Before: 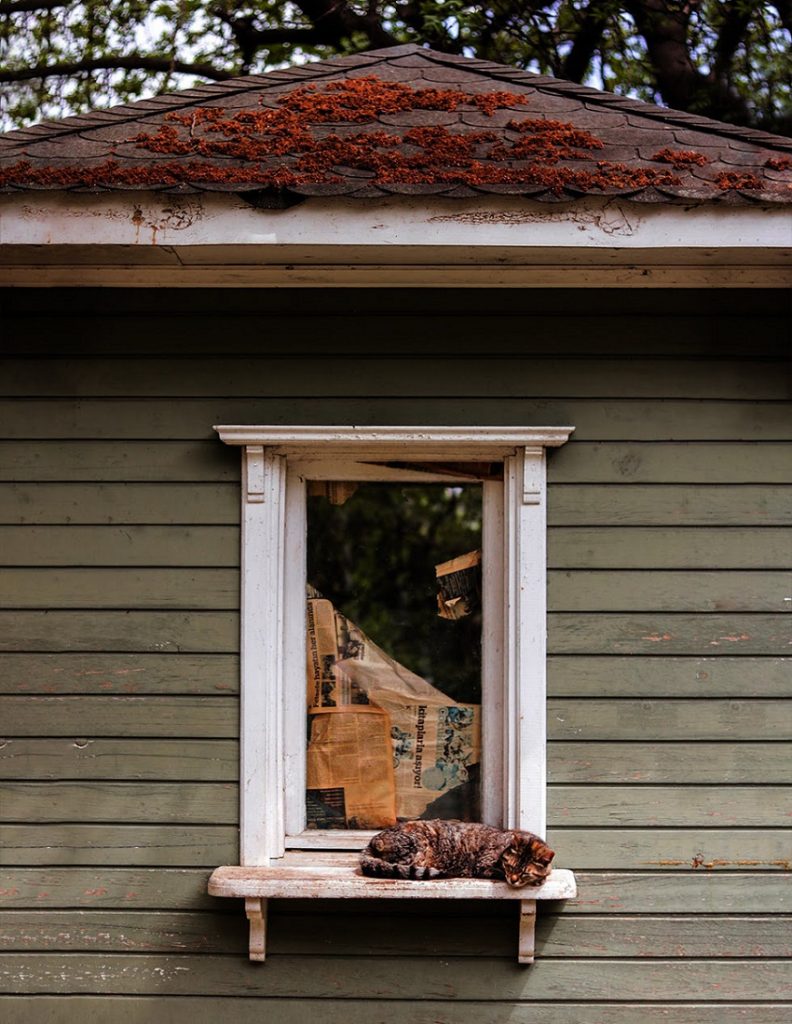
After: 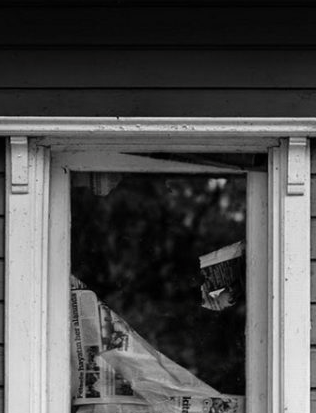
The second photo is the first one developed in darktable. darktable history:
crop: left 29.916%, top 30.23%, right 30.166%, bottom 29.43%
contrast brightness saturation: saturation -0.985
